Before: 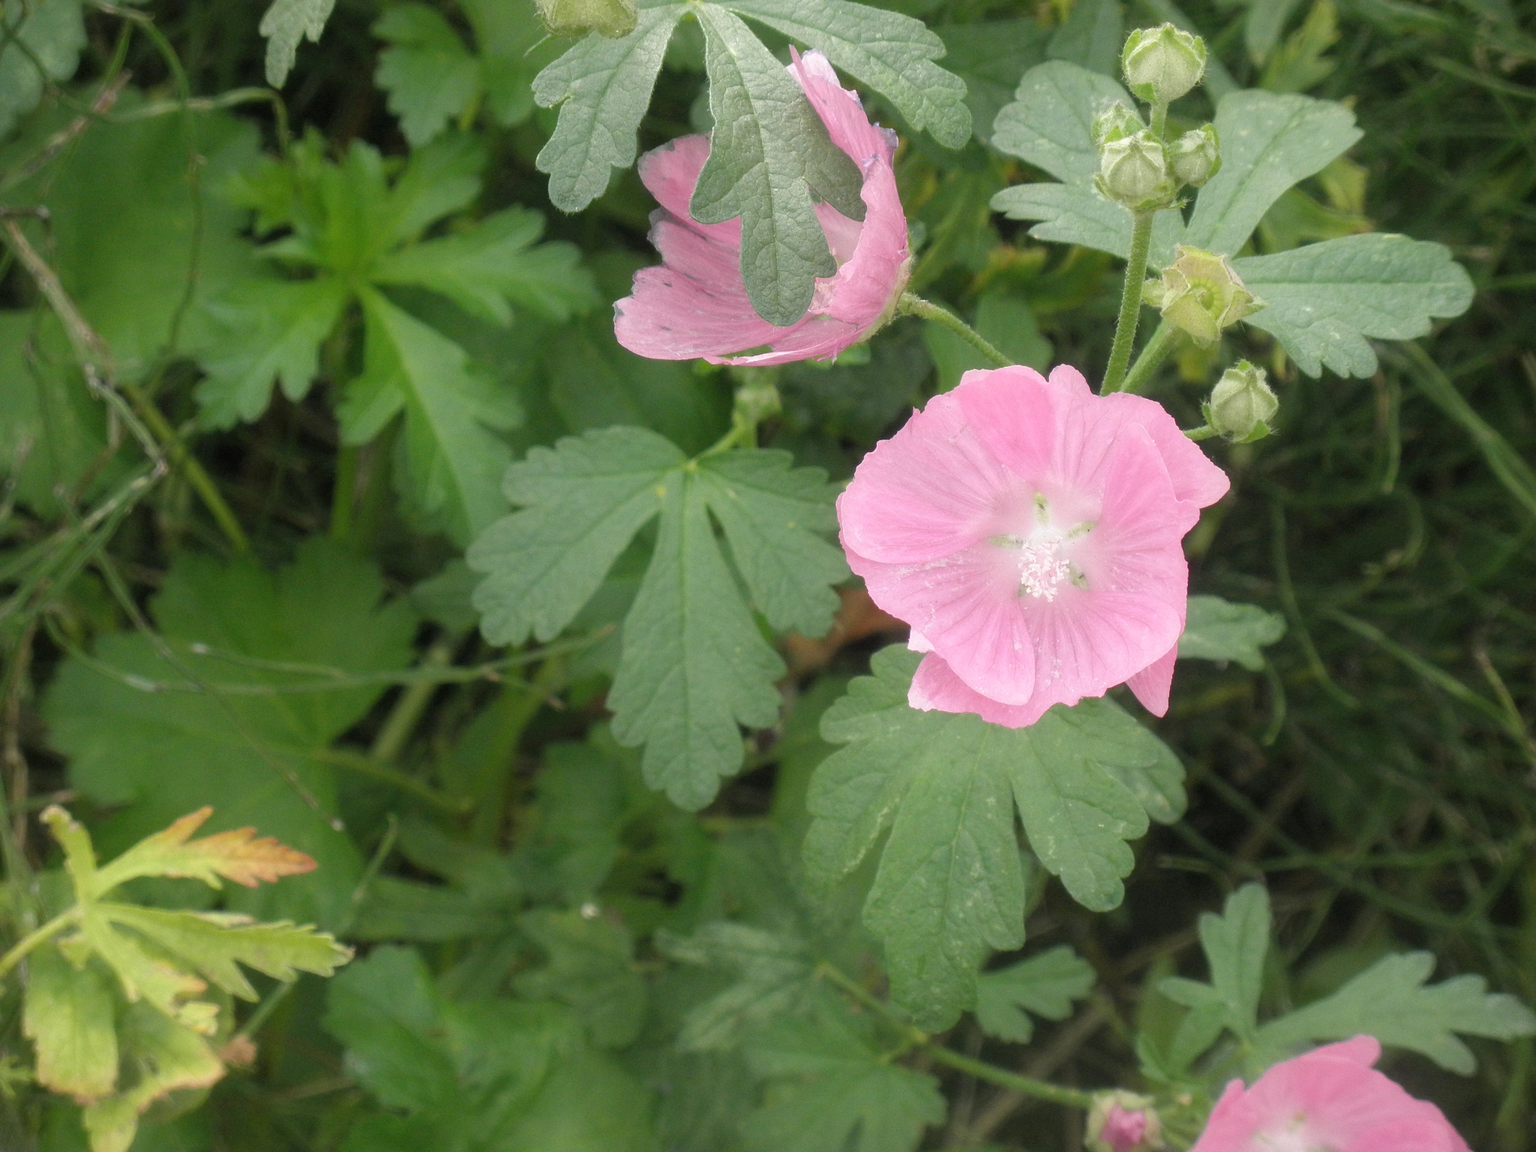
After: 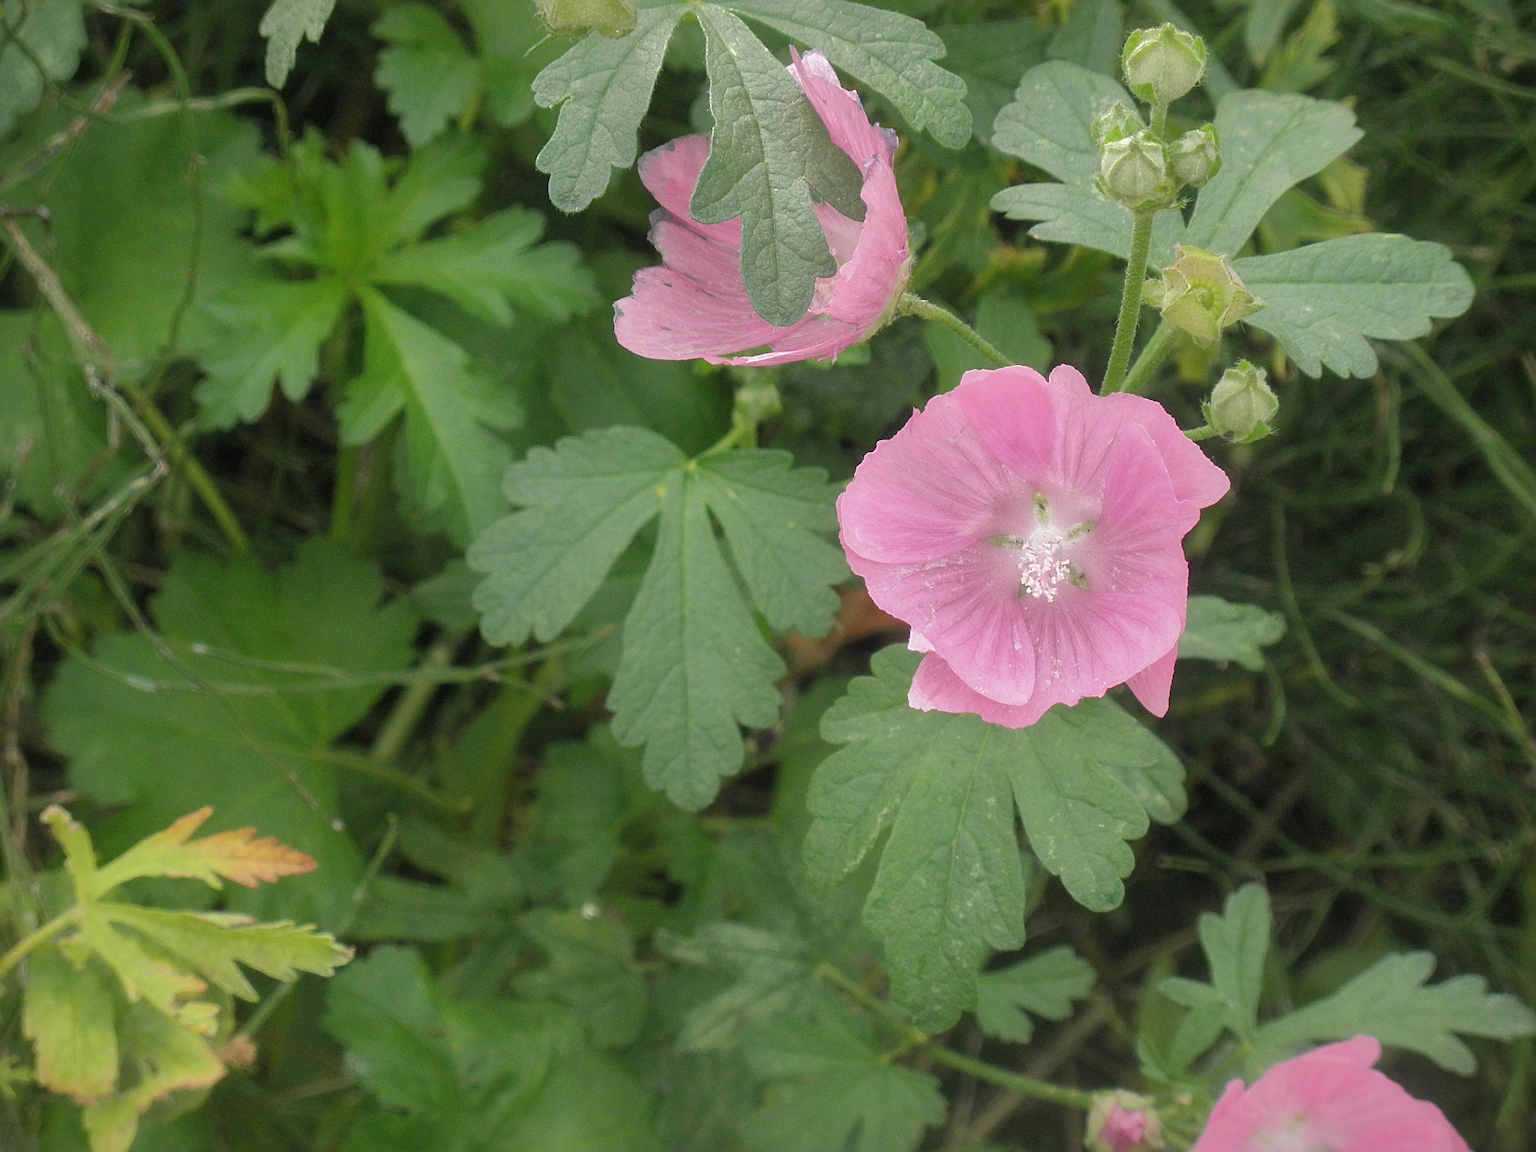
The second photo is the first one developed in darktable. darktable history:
sharpen: radius 2.197, amount 0.385, threshold 0.008
shadows and highlights: shadows 25.86, highlights -70.75
